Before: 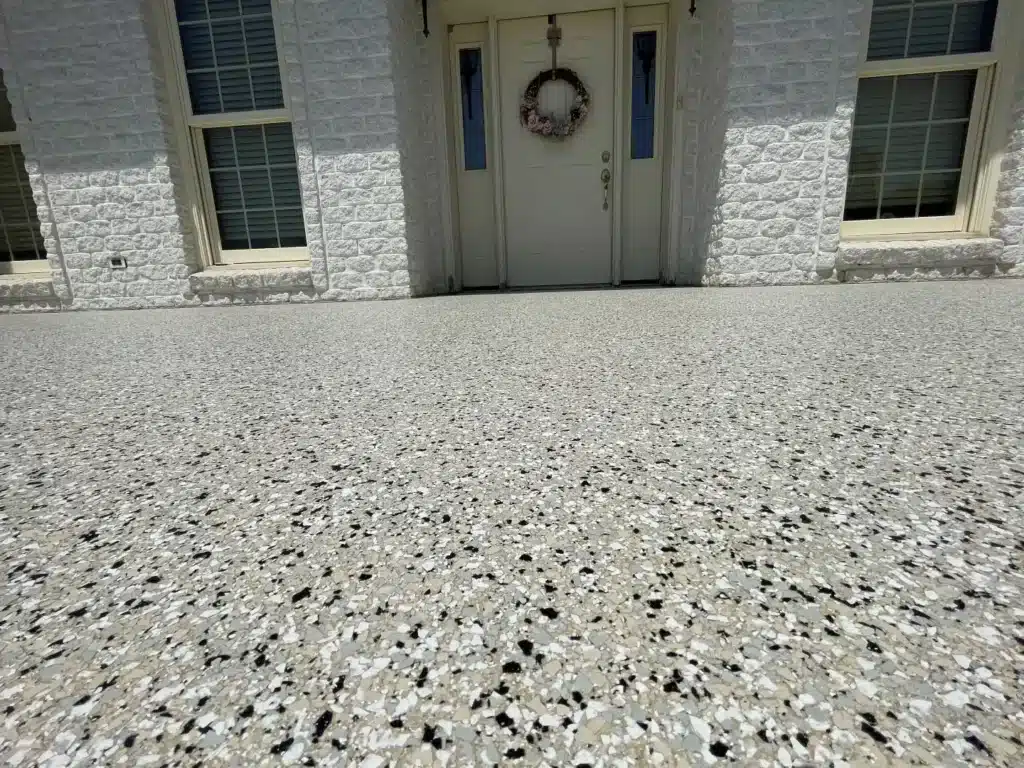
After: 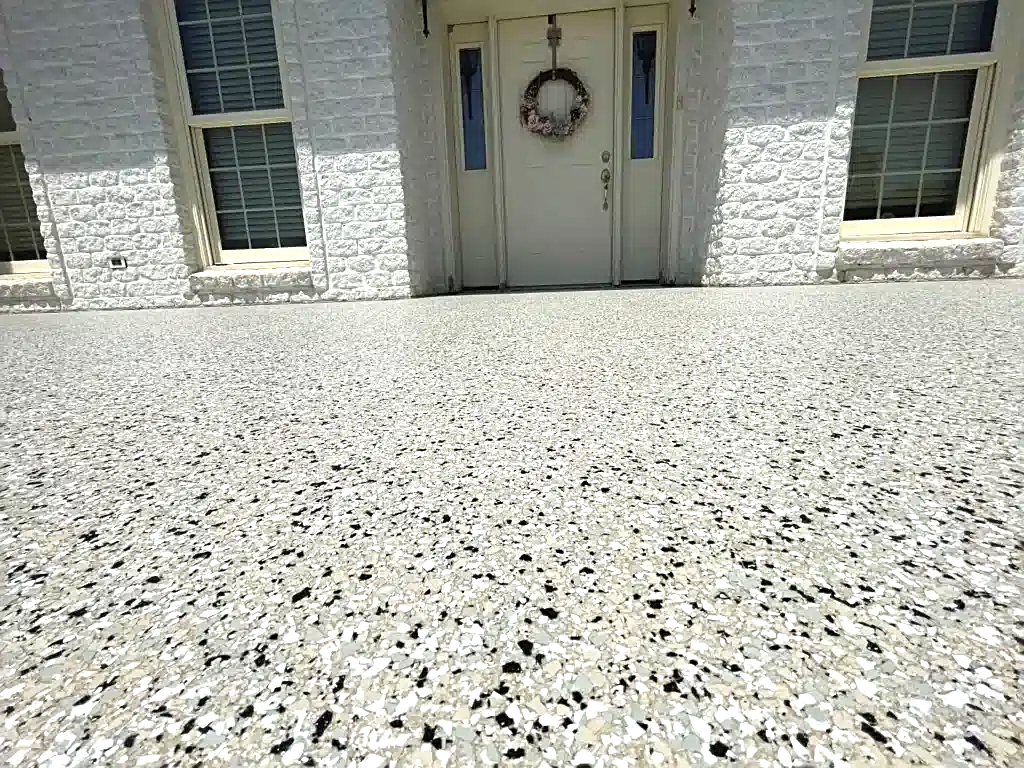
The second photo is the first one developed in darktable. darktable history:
exposure: black level correction -0.002, exposure 0.708 EV, compensate exposure bias true, compensate highlight preservation false
sharpen: on, module defaults
